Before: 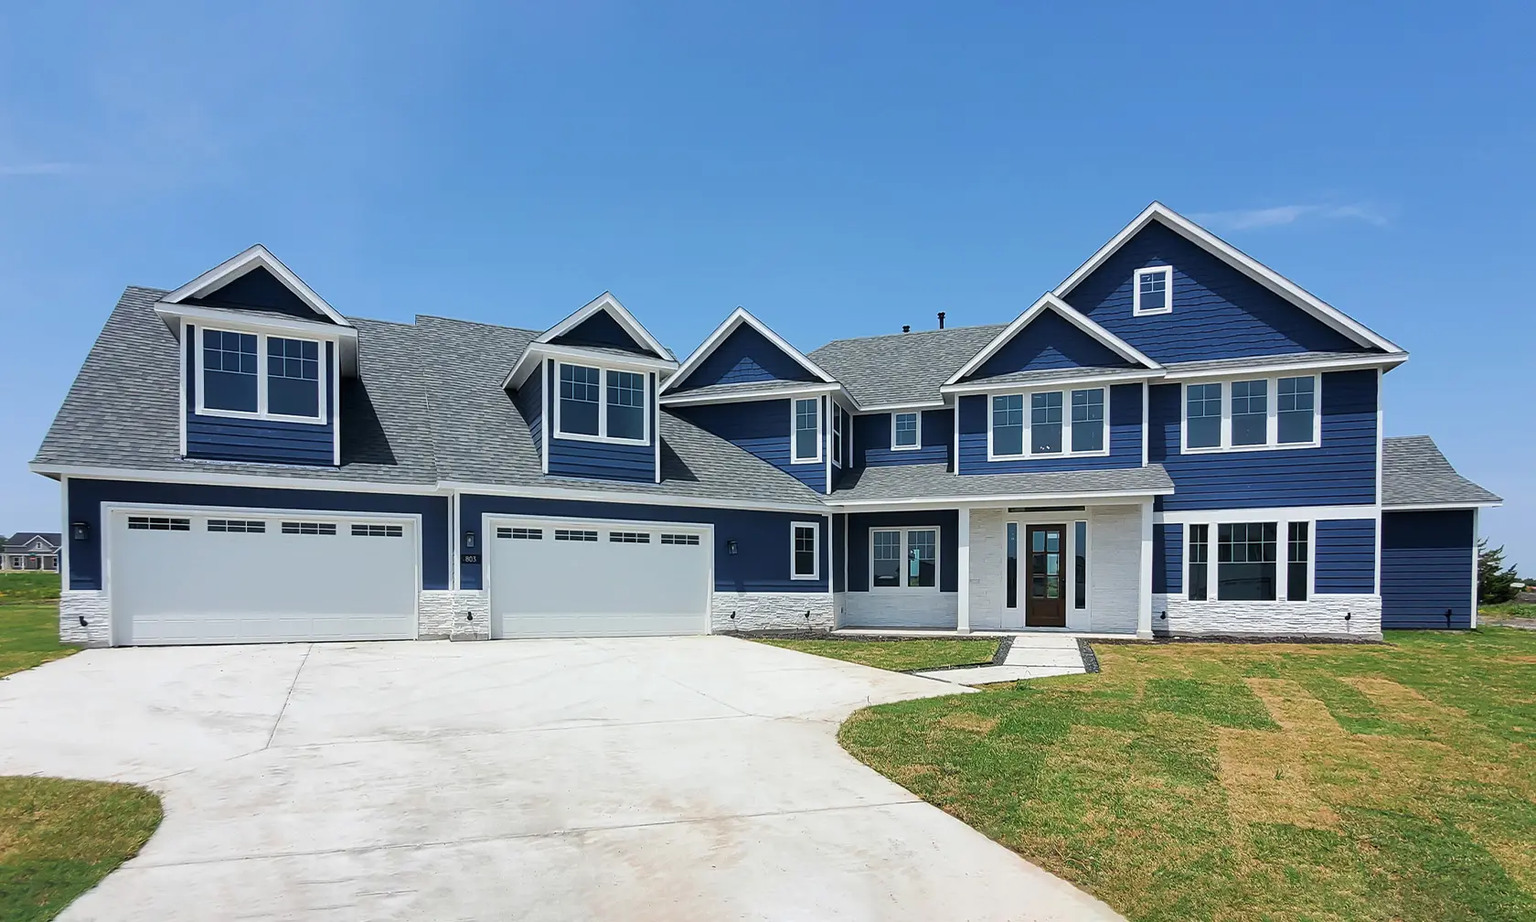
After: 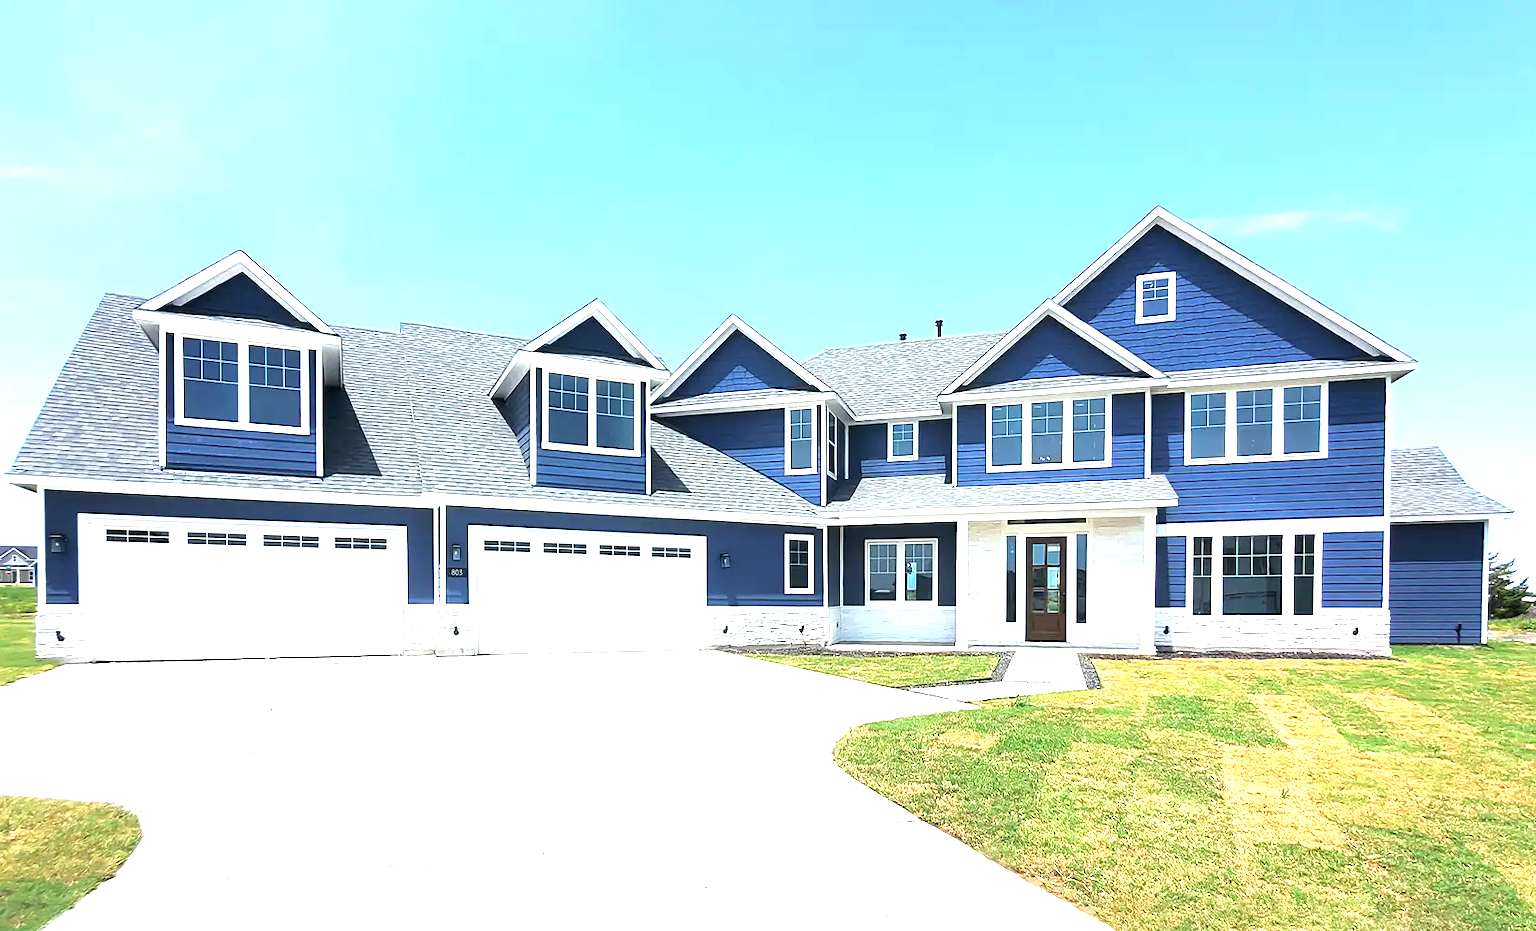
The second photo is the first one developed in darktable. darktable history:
crop and rotate: left 1.642%, right 0.722%, bottom 1.22%
exposure: black level correction 0, exposure 1.745 EV, compensate exposure bias true, compensate highlight preservation false
